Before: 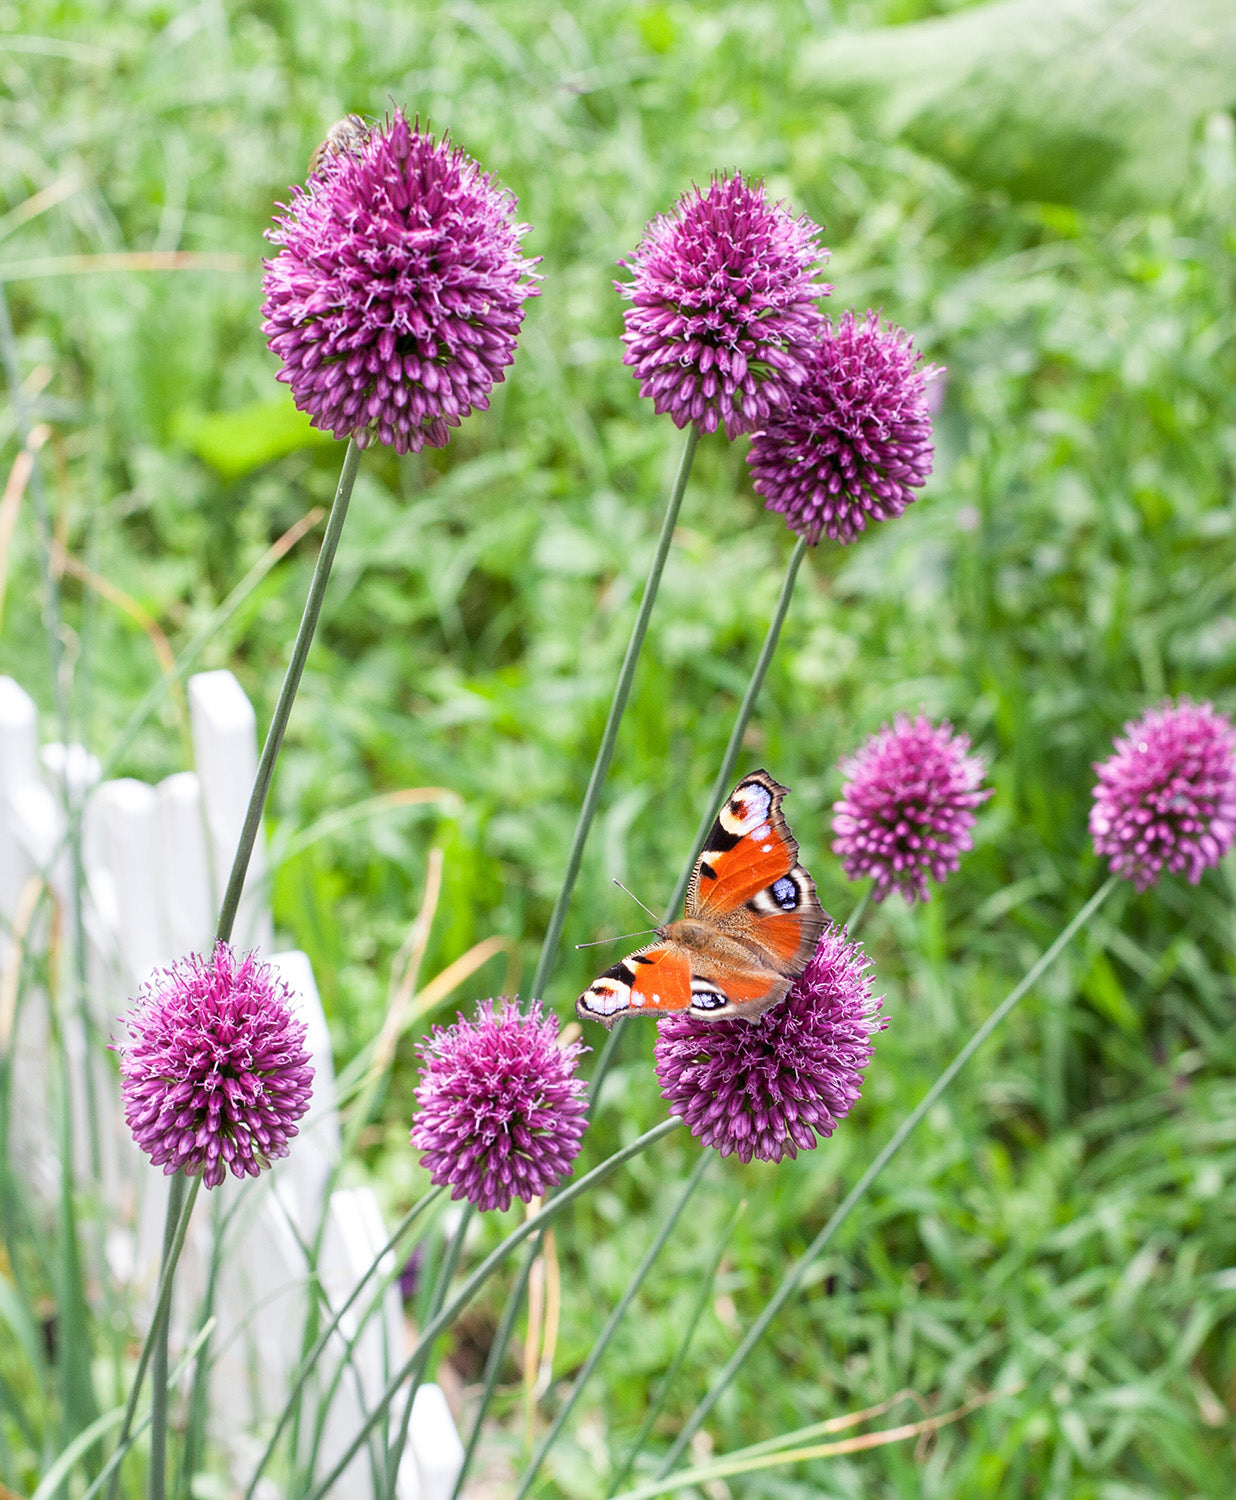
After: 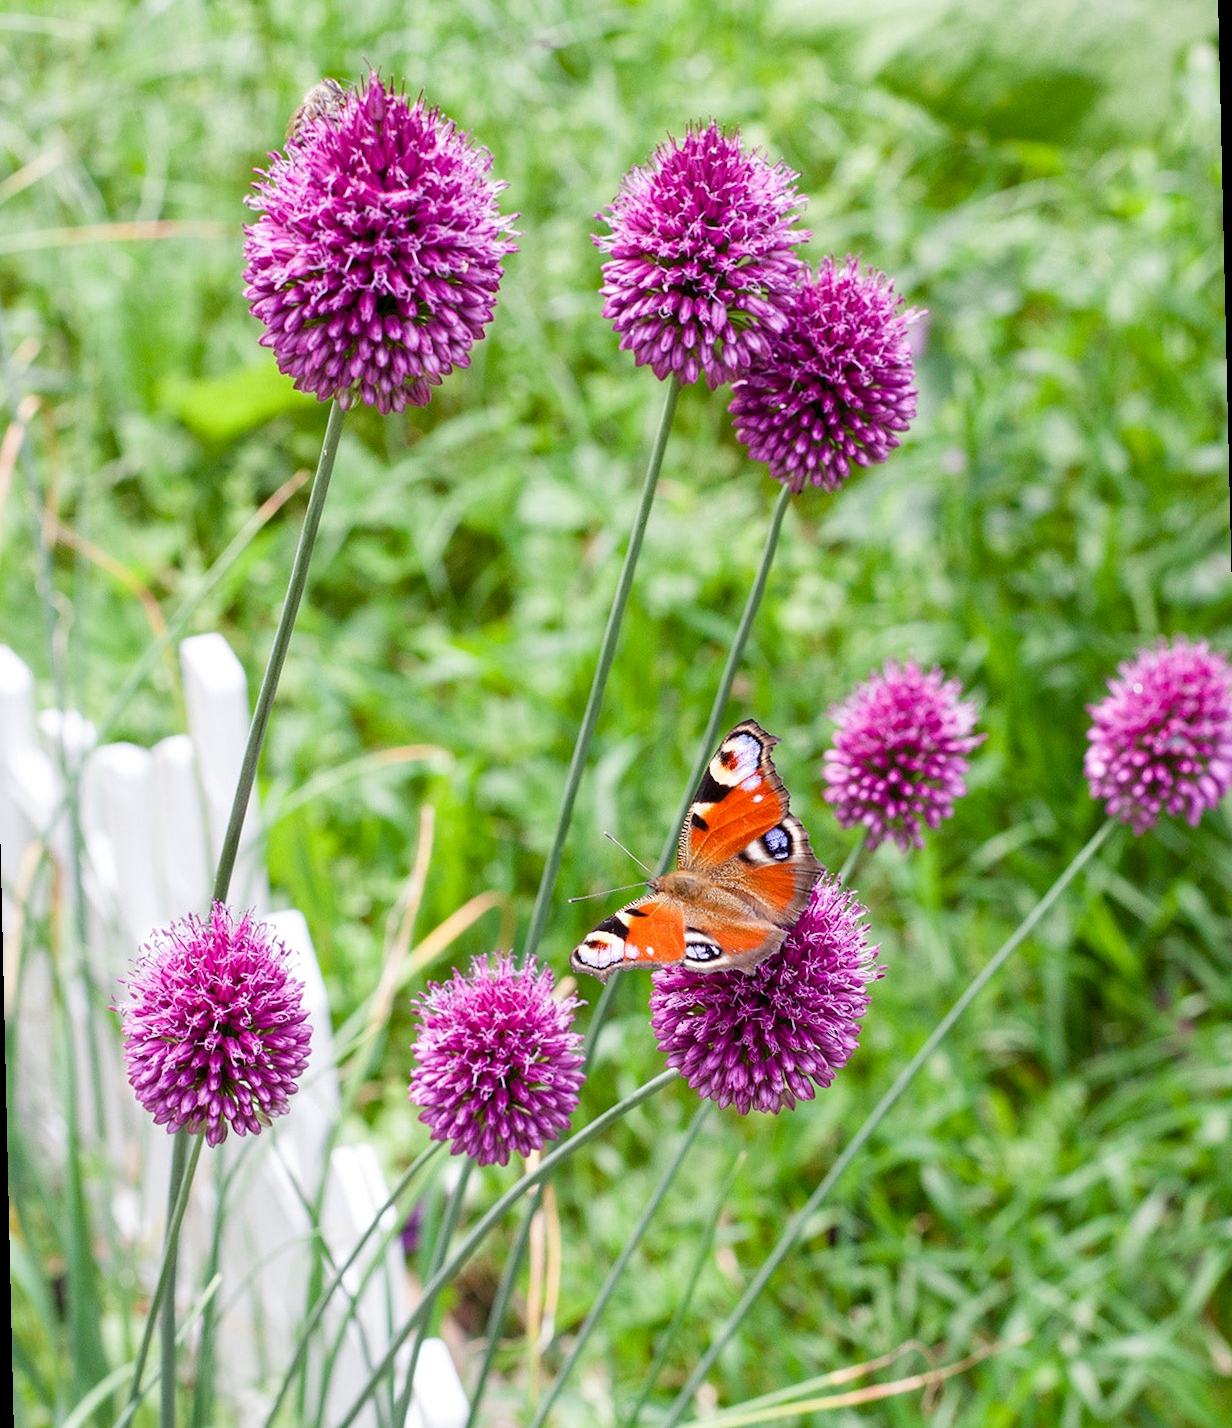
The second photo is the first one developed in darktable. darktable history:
color balance rgb: perceptual saturation grading › global saturation 20%, perceptual saturation grading › highlights -25%, perceptual saturation grading › shadows 25%
rotate and perspective: rotation -1.32°, lens shift (horizontal) -0.031, crop left 0.015, crop right 0.985, crop top 0.047, crop bottom 0.982
